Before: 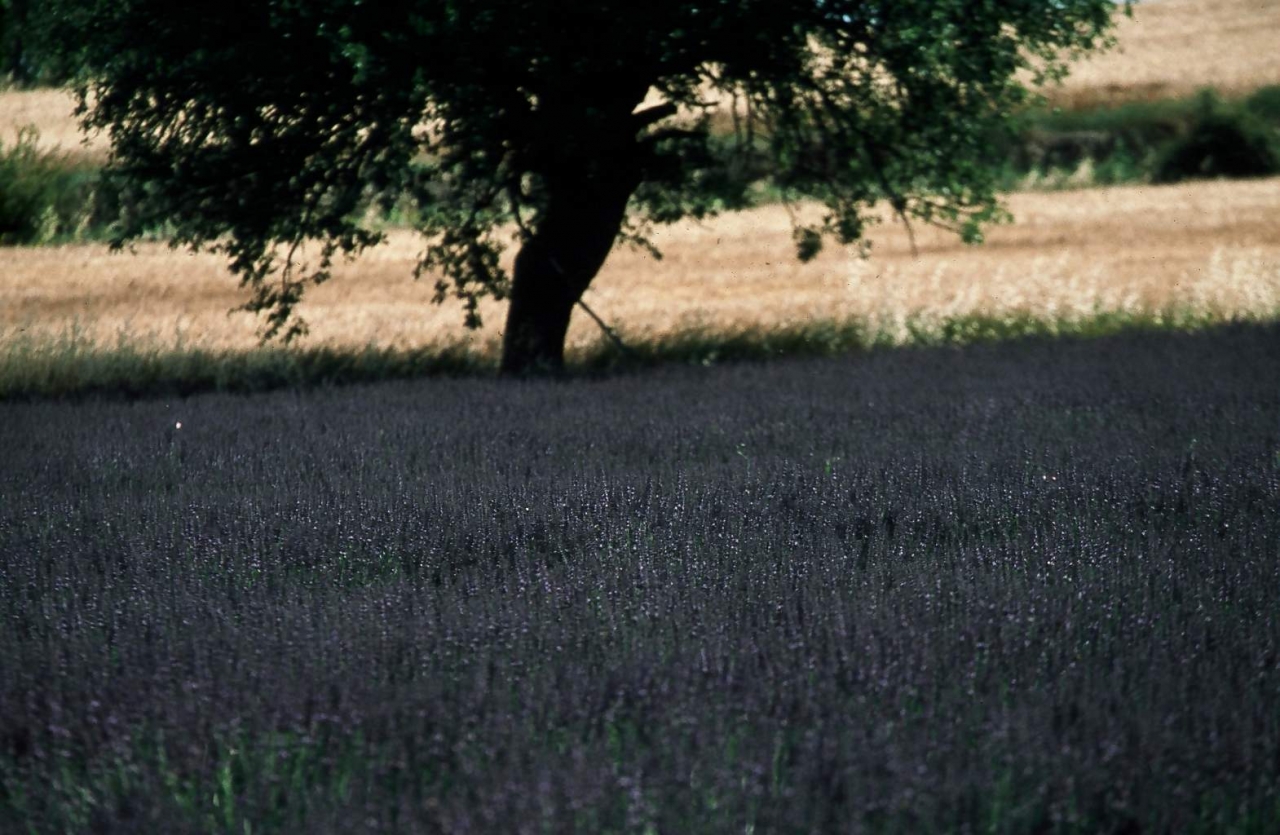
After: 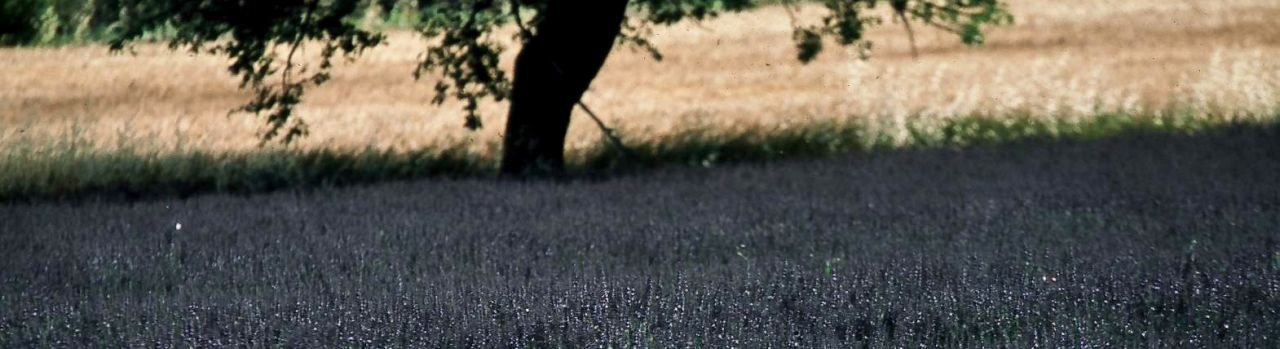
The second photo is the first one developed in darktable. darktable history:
color balance: mode lift, gamma, gain (sRGB), lift [0.97, 1, 1, 1], gamma [1.03, 1, 1, 1]
crop and rotate: top 23.84%, bottom 34.294%
shadows and highlights: low approximation 0.01, soften with gaussian
